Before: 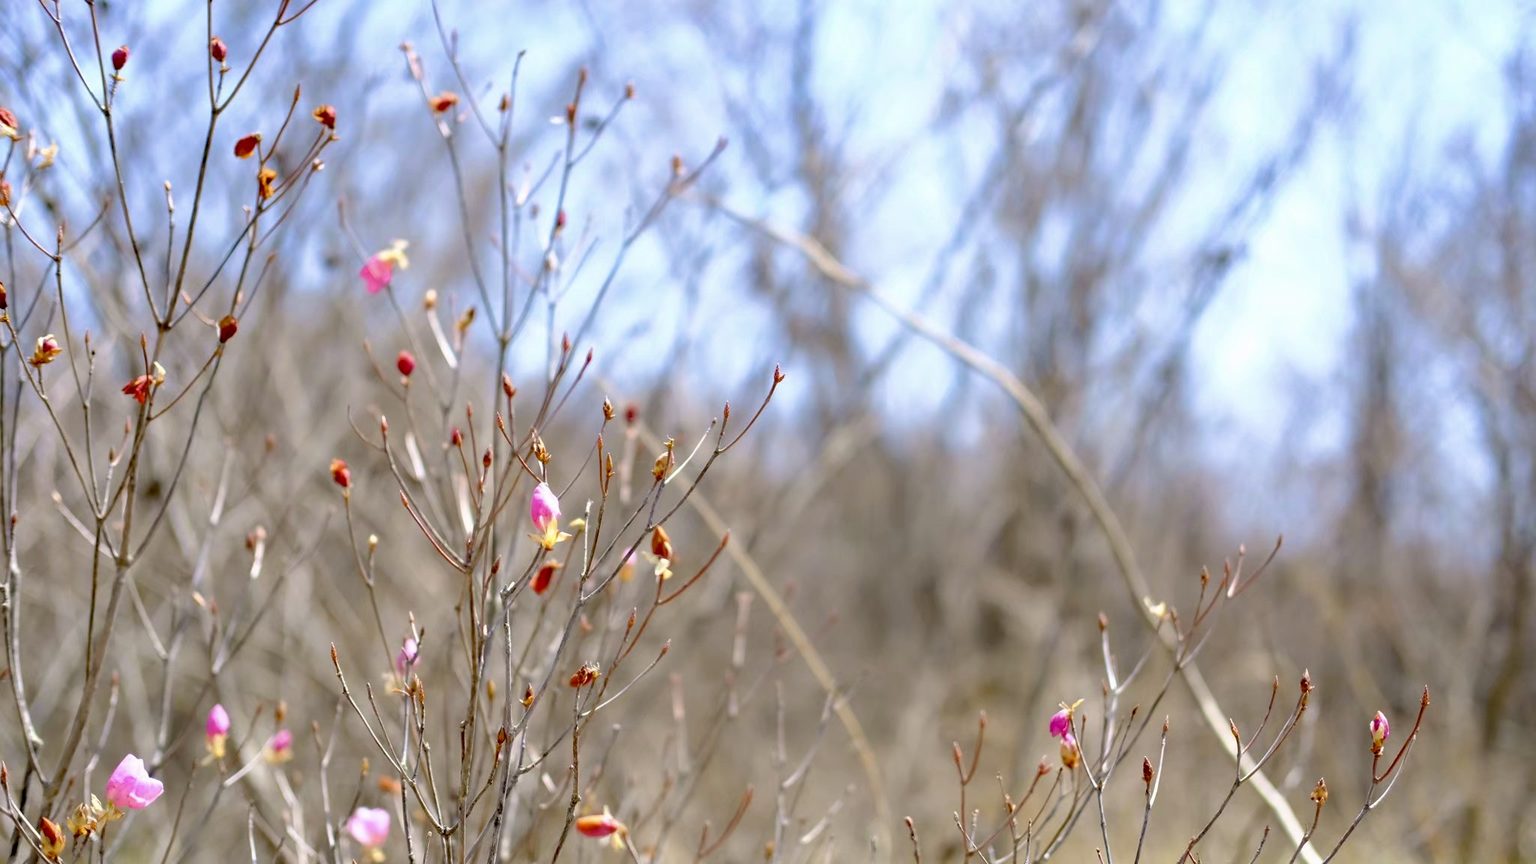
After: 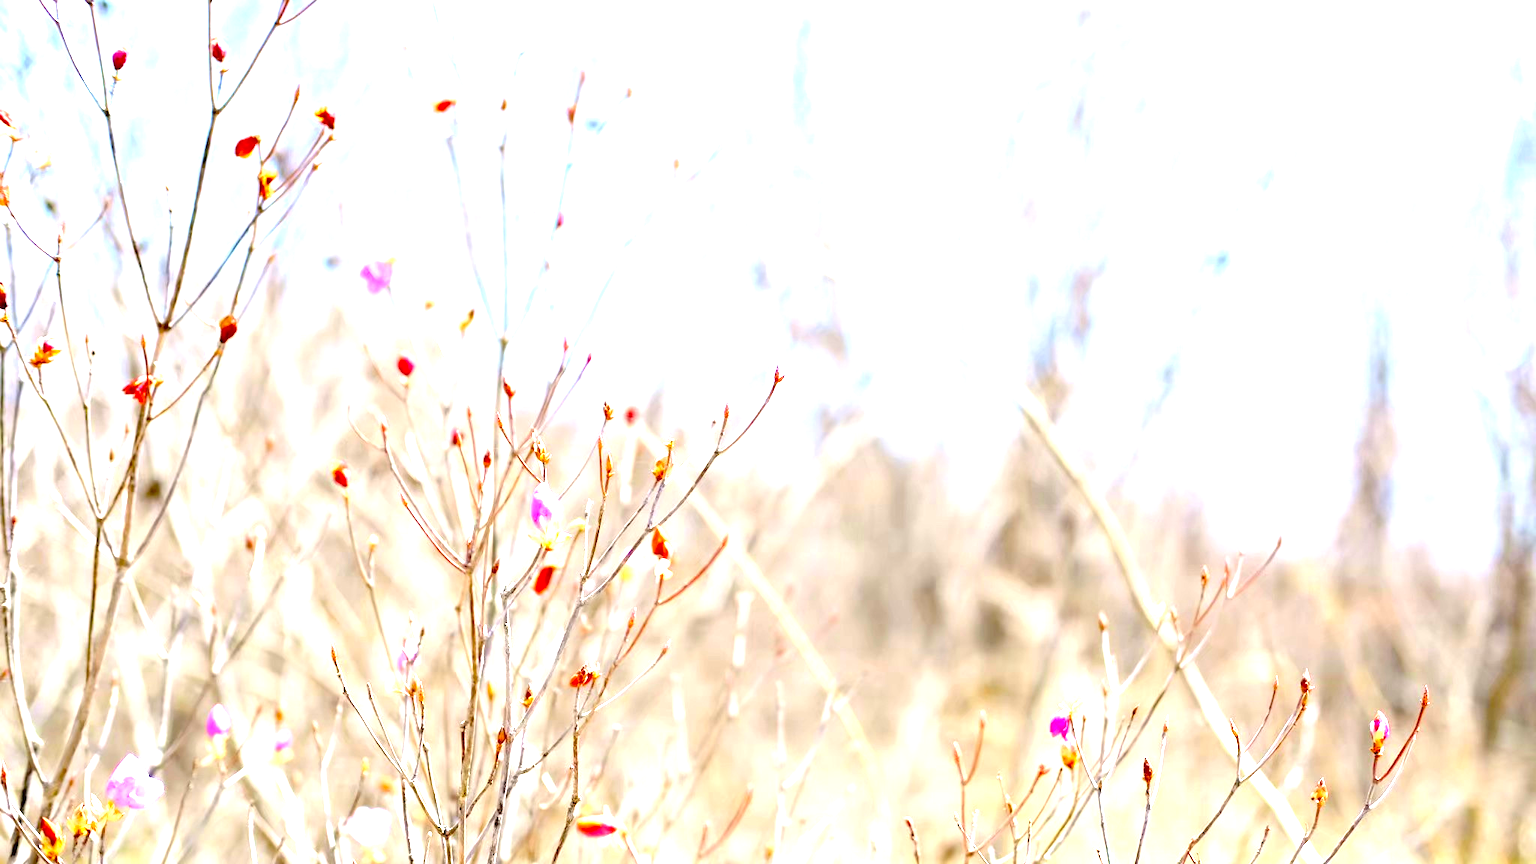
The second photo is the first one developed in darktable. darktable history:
exposure: black level correction 0, exposure 1.9 EV, compensate highlight preservation false
